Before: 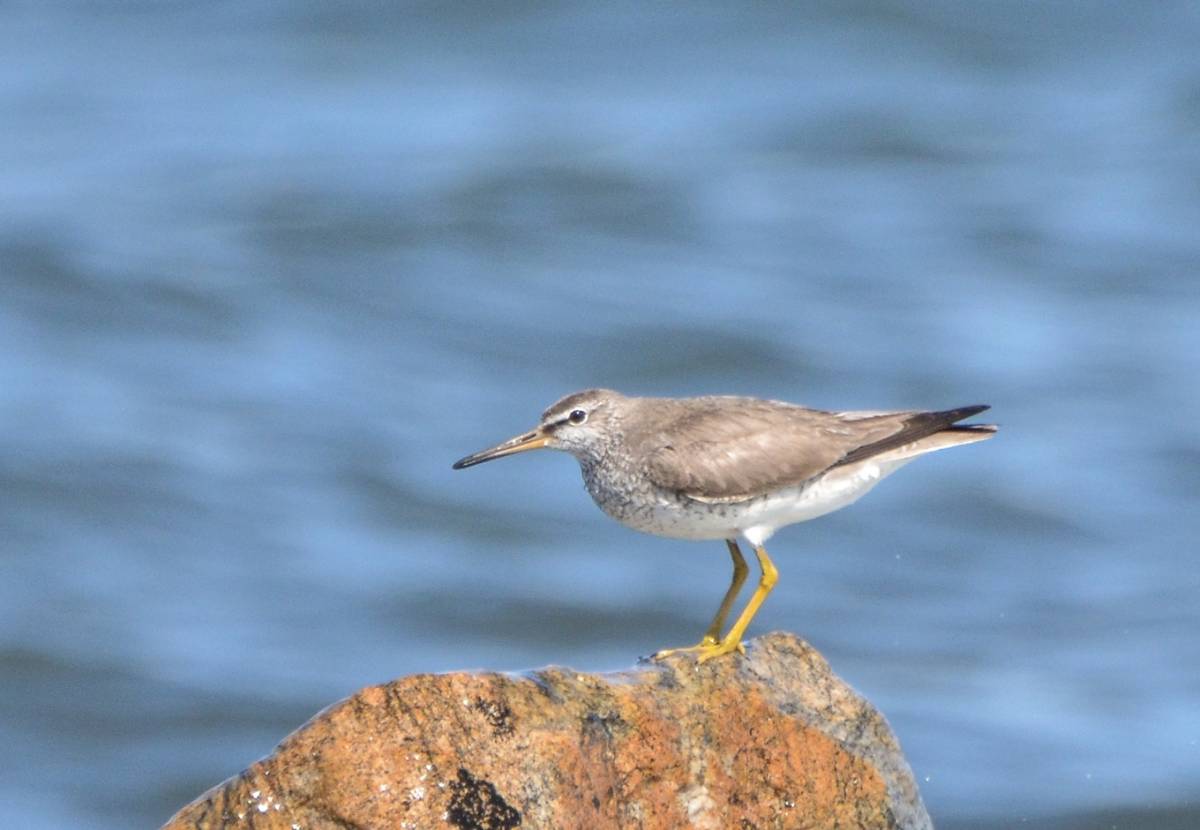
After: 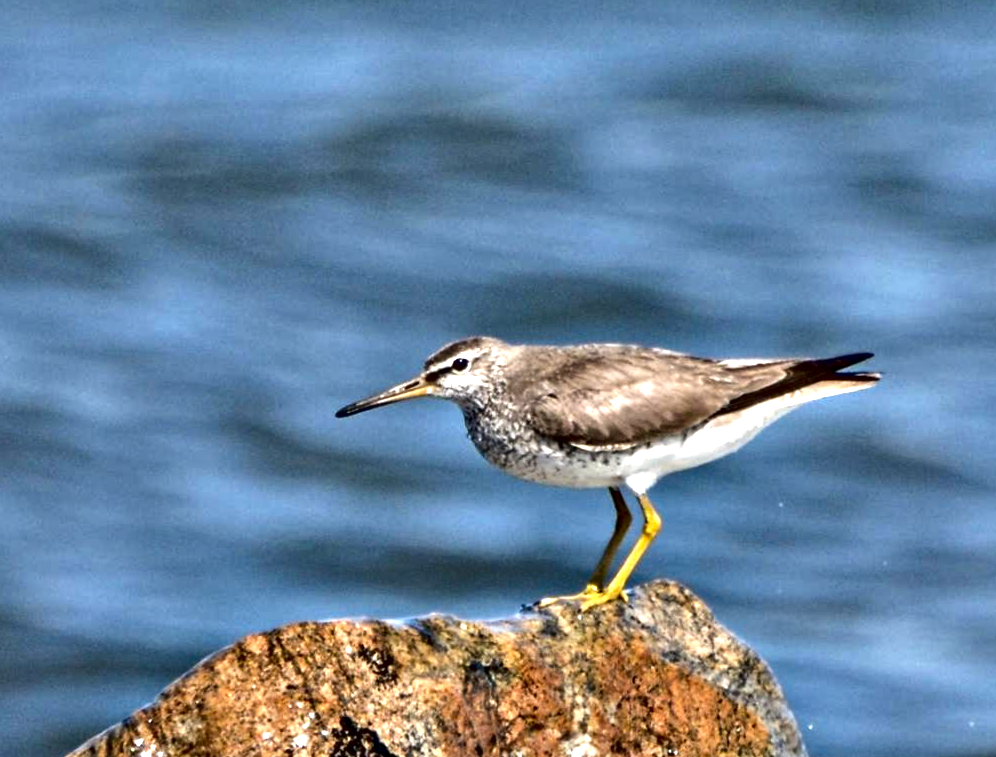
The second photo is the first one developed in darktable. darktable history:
contrast brightness saturation: contrast 0.067, brightness -0.151, saturation 0.113
crop: left 9.764%, top 6.292%, right 7.215%, bottom 2.5%
contrast equalizer: octaves 7, y [[0.48, 0.654, 0.731, 0.706, 0.772, 0.382], [0.55 ×6], [0 ×6], [0 ×6], [0 ×6]]
